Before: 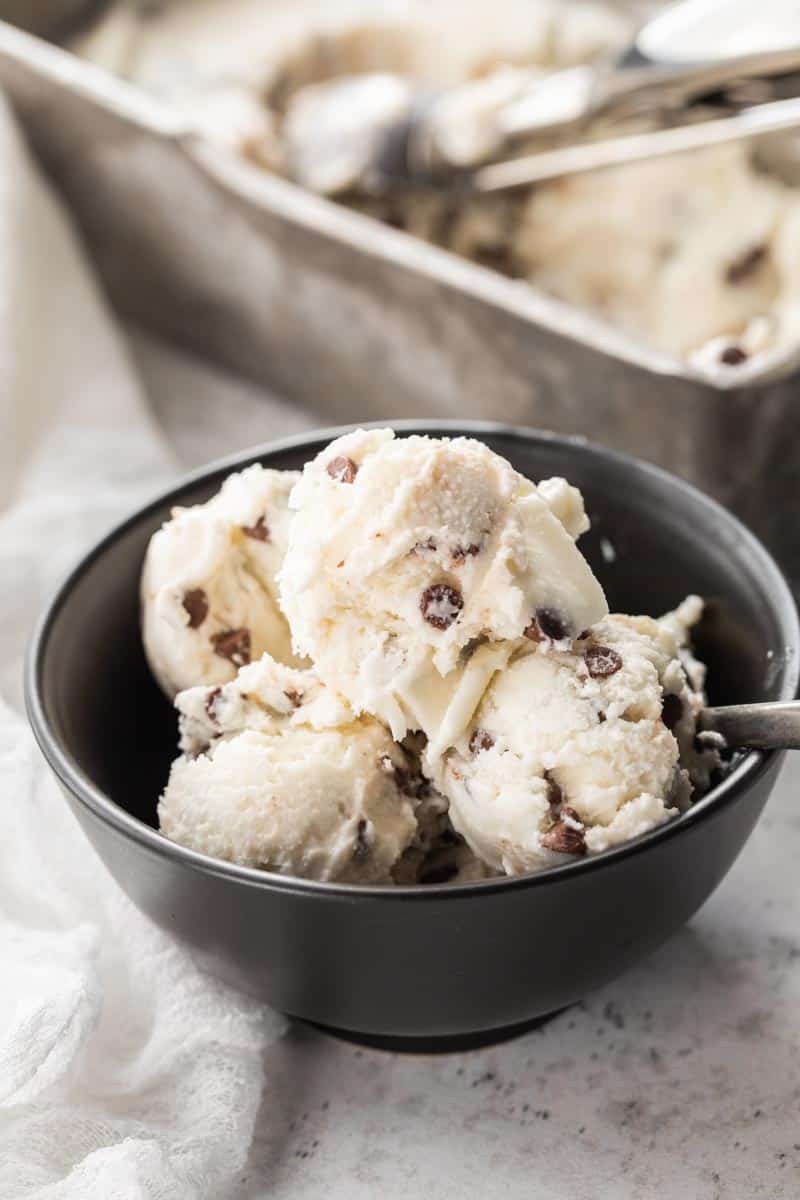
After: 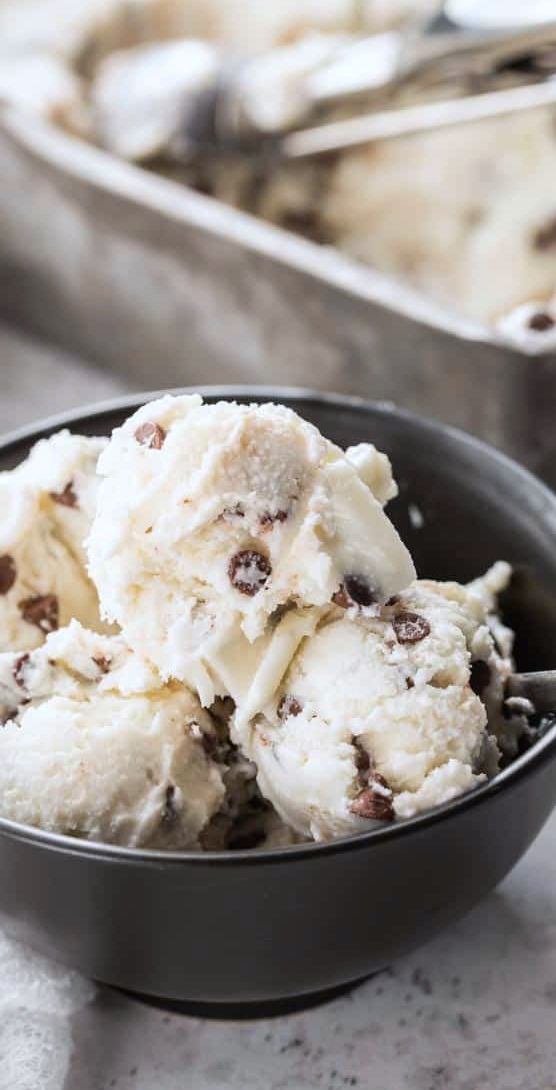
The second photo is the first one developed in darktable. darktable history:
white balance: red 0.967, blue 1.049
crop and rotate: left 24.034%, top 2.838%, right 6.406%, bottom 6.299%
